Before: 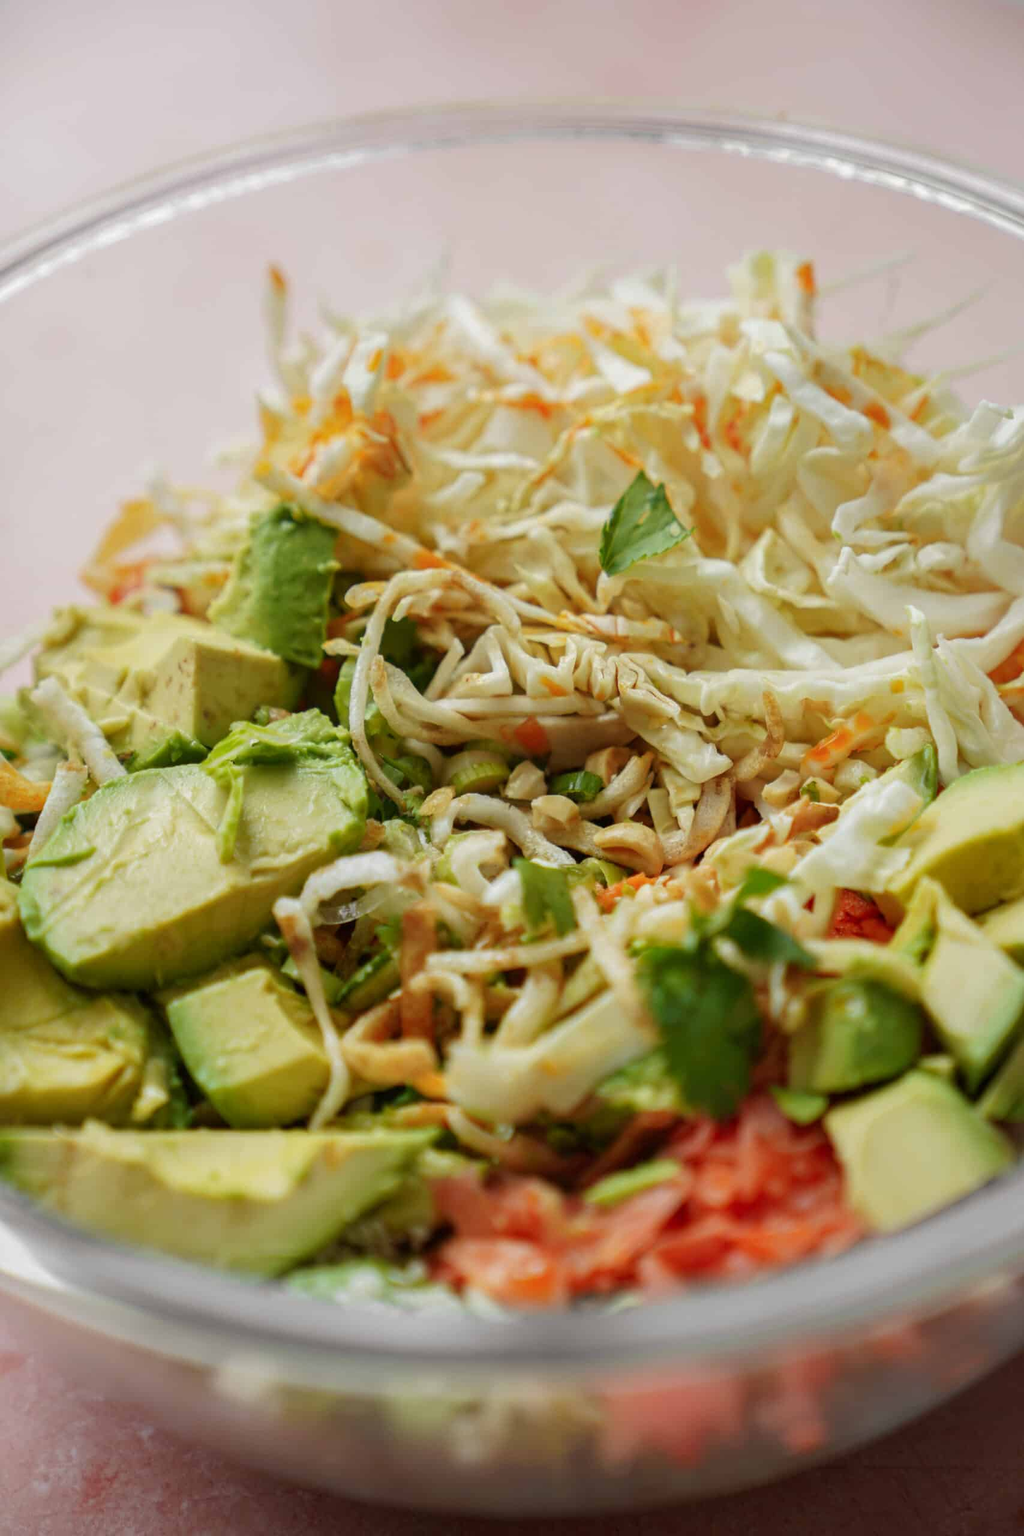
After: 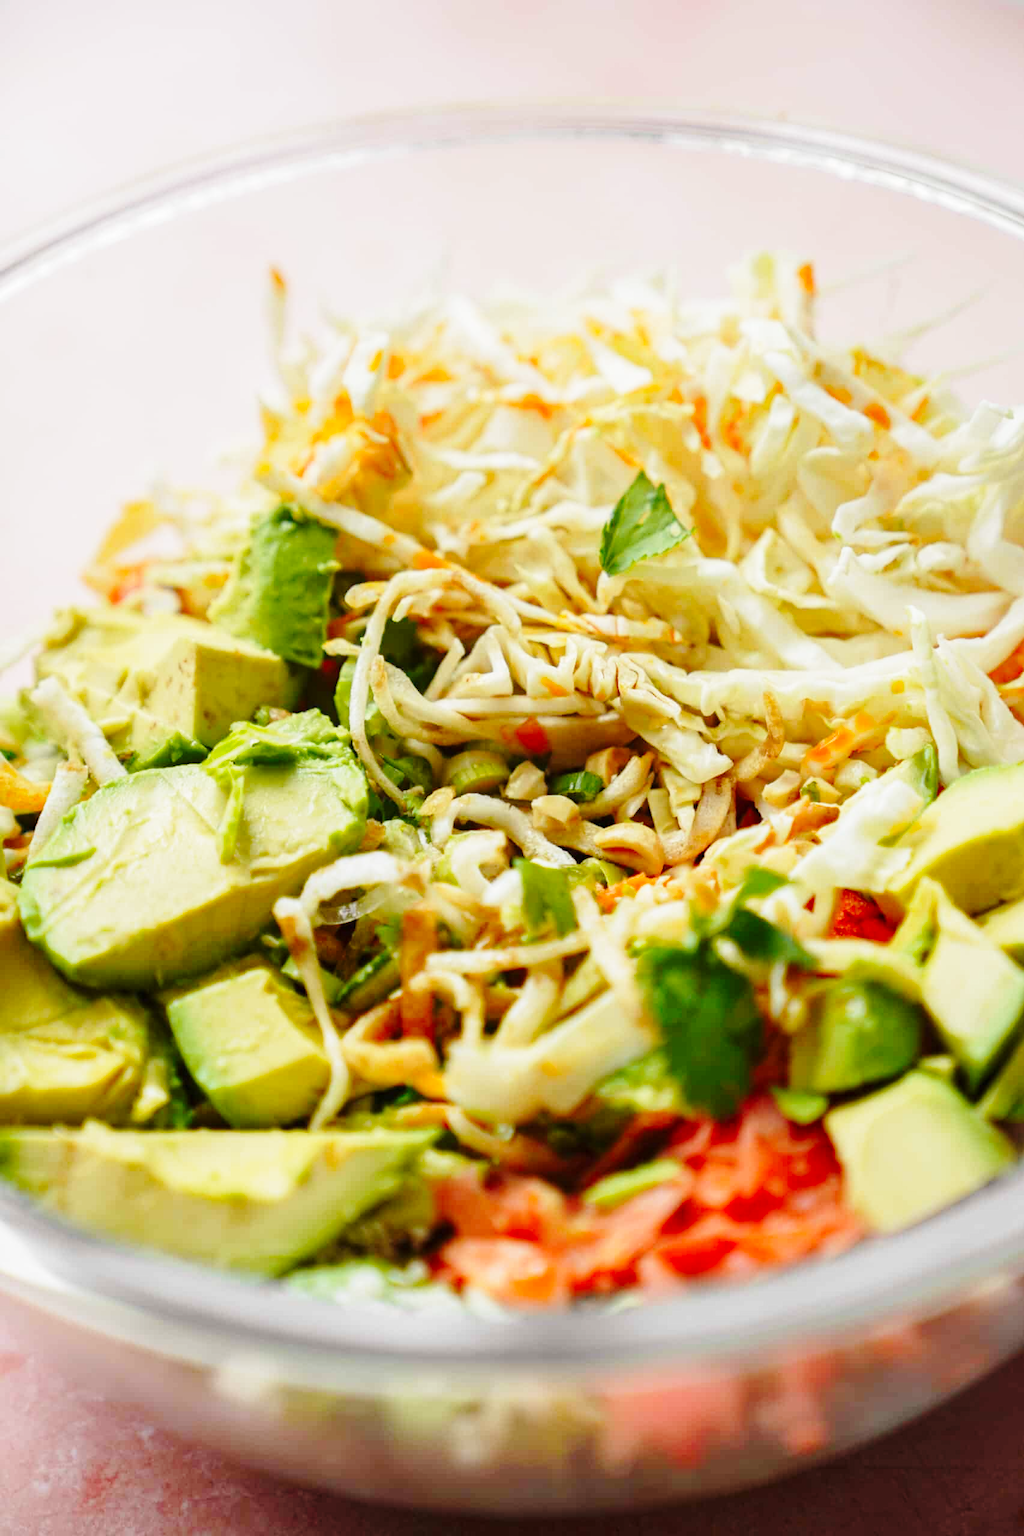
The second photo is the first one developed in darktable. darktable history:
contrast brightness saturation: saturation 0.1
base curve: curves: ch0 [(0, 0) (0.028, 0.03) (0.121, 0.232) (0.46, 0.748) (0.859, 0.968) (1, 1)], preserve colors none
